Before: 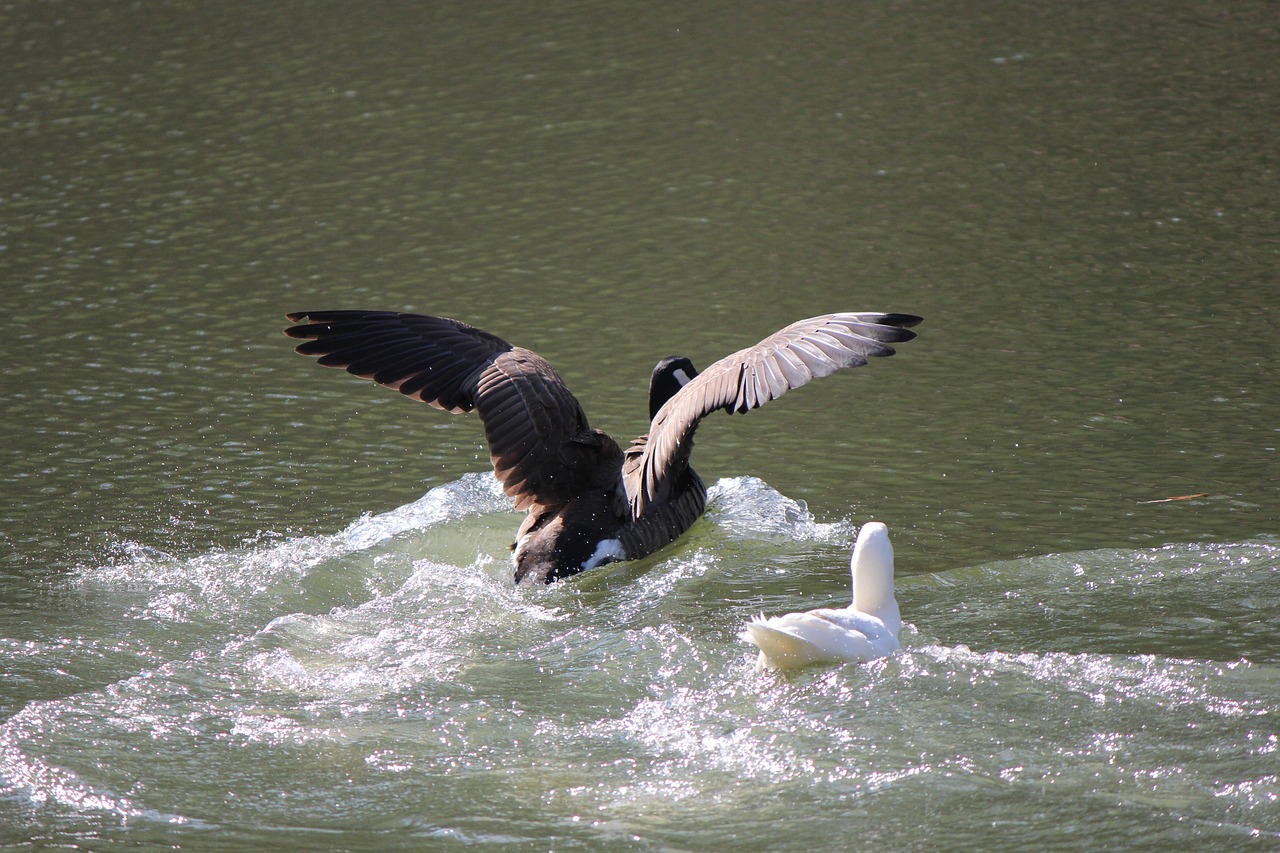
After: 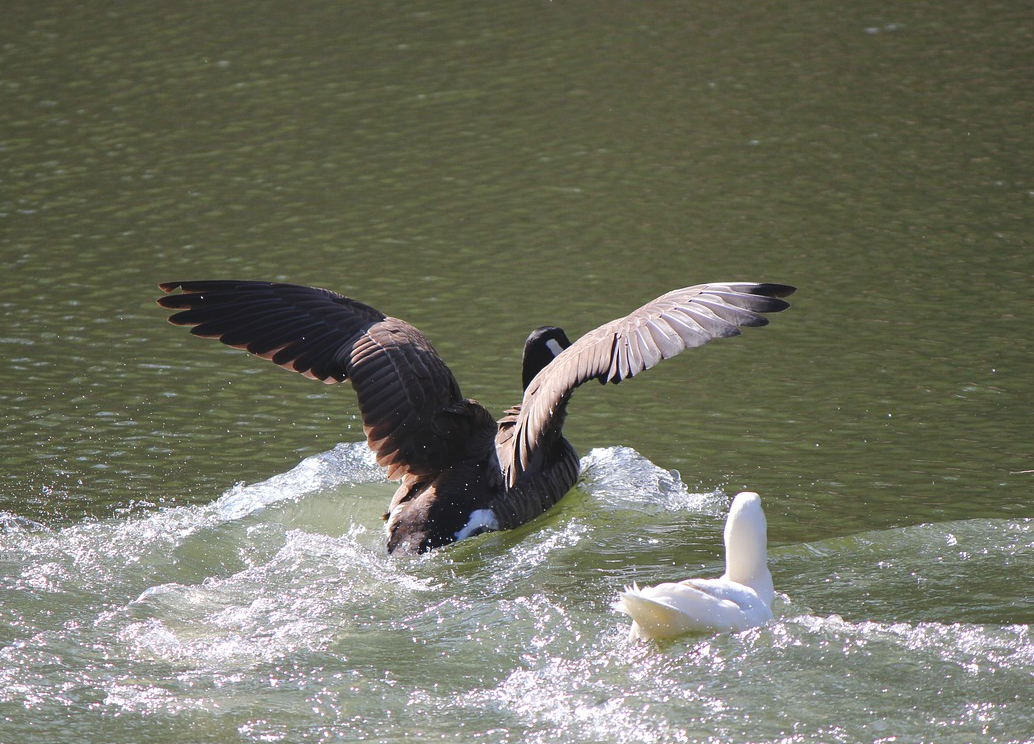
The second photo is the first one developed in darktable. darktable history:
crop: left 9.973%, top 3.596%, right 9.227%, bottom 9.103%
color balance rgb: global offset › luminance 0.715%, perceptual saturation grading › global saturation 20%, perceptual saturation grading › highlights -24.747%, perceptual saturation grading › shadows 26.094%
